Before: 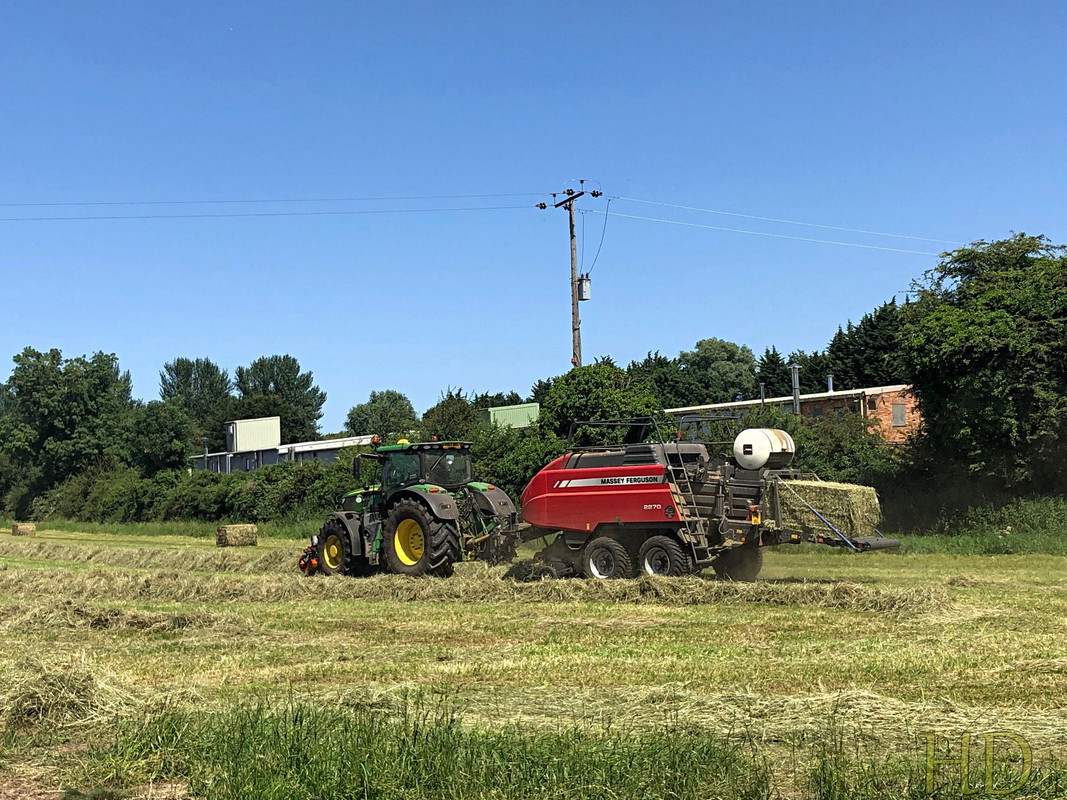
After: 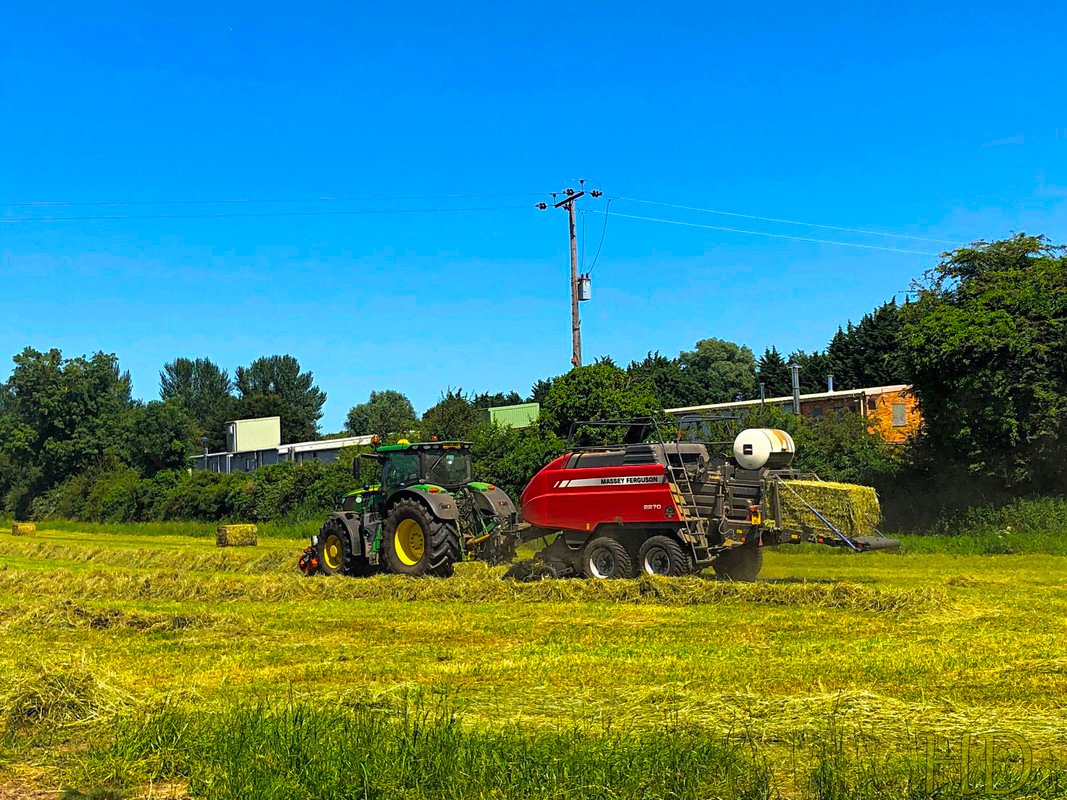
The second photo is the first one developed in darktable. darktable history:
color balance rgb: linear chroma grading › global chroma 8.829%, perceptual saturation grading › global saturation 59.998%, perceptual saturation grading › highlights 19.743%, perceptual saturation grading › shadows -49.995%, global vibrance 20%
